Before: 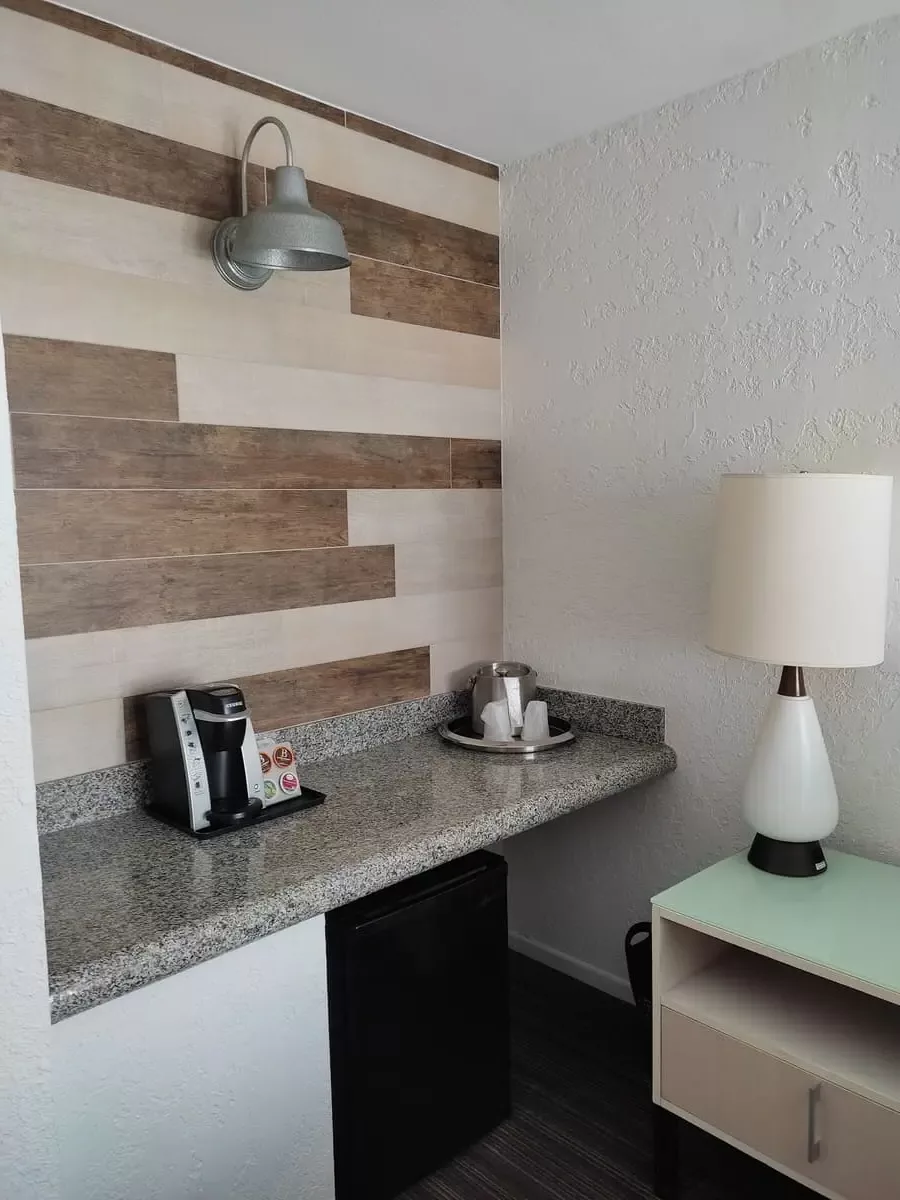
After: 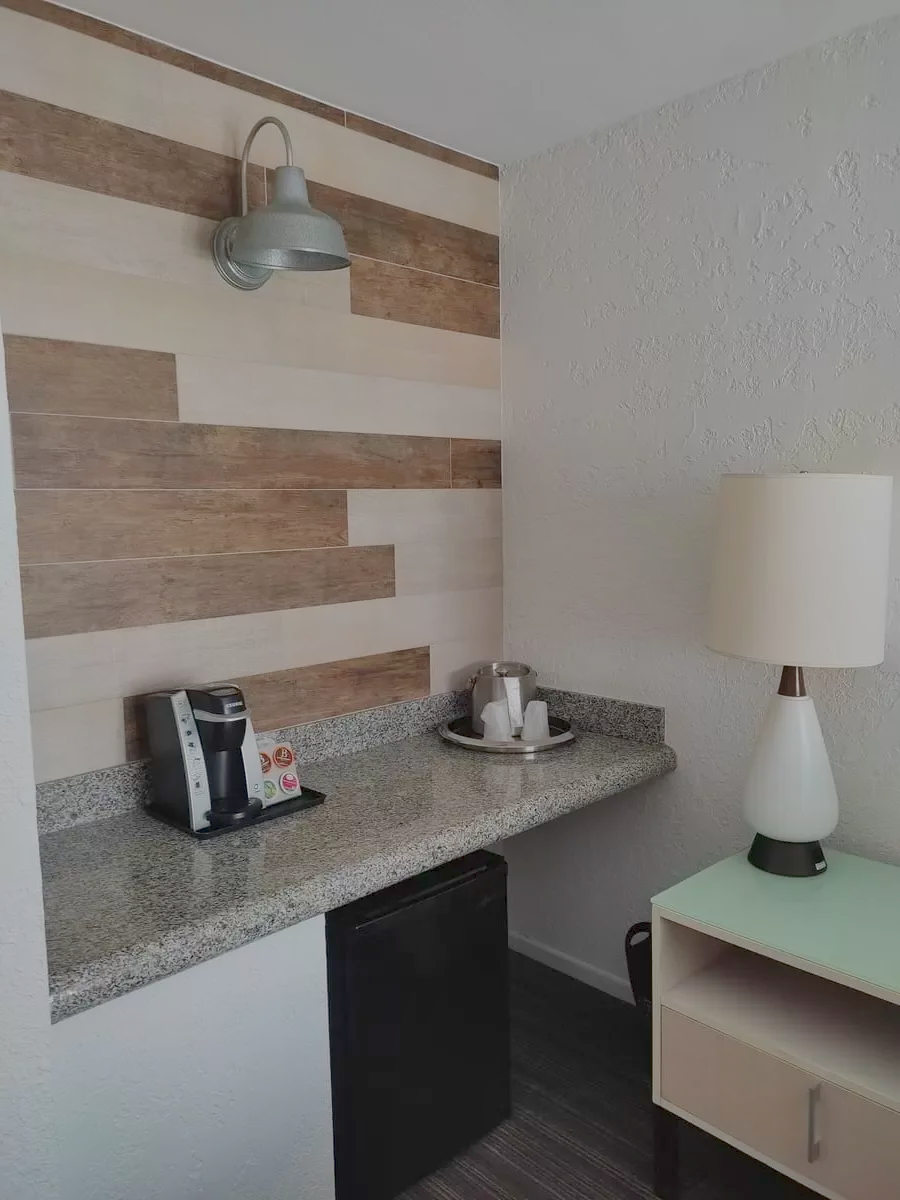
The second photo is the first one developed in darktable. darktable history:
shadows and highlights: shadows 32, highlights -32, soften with gaussian
color balance rgb: contrast -30%
